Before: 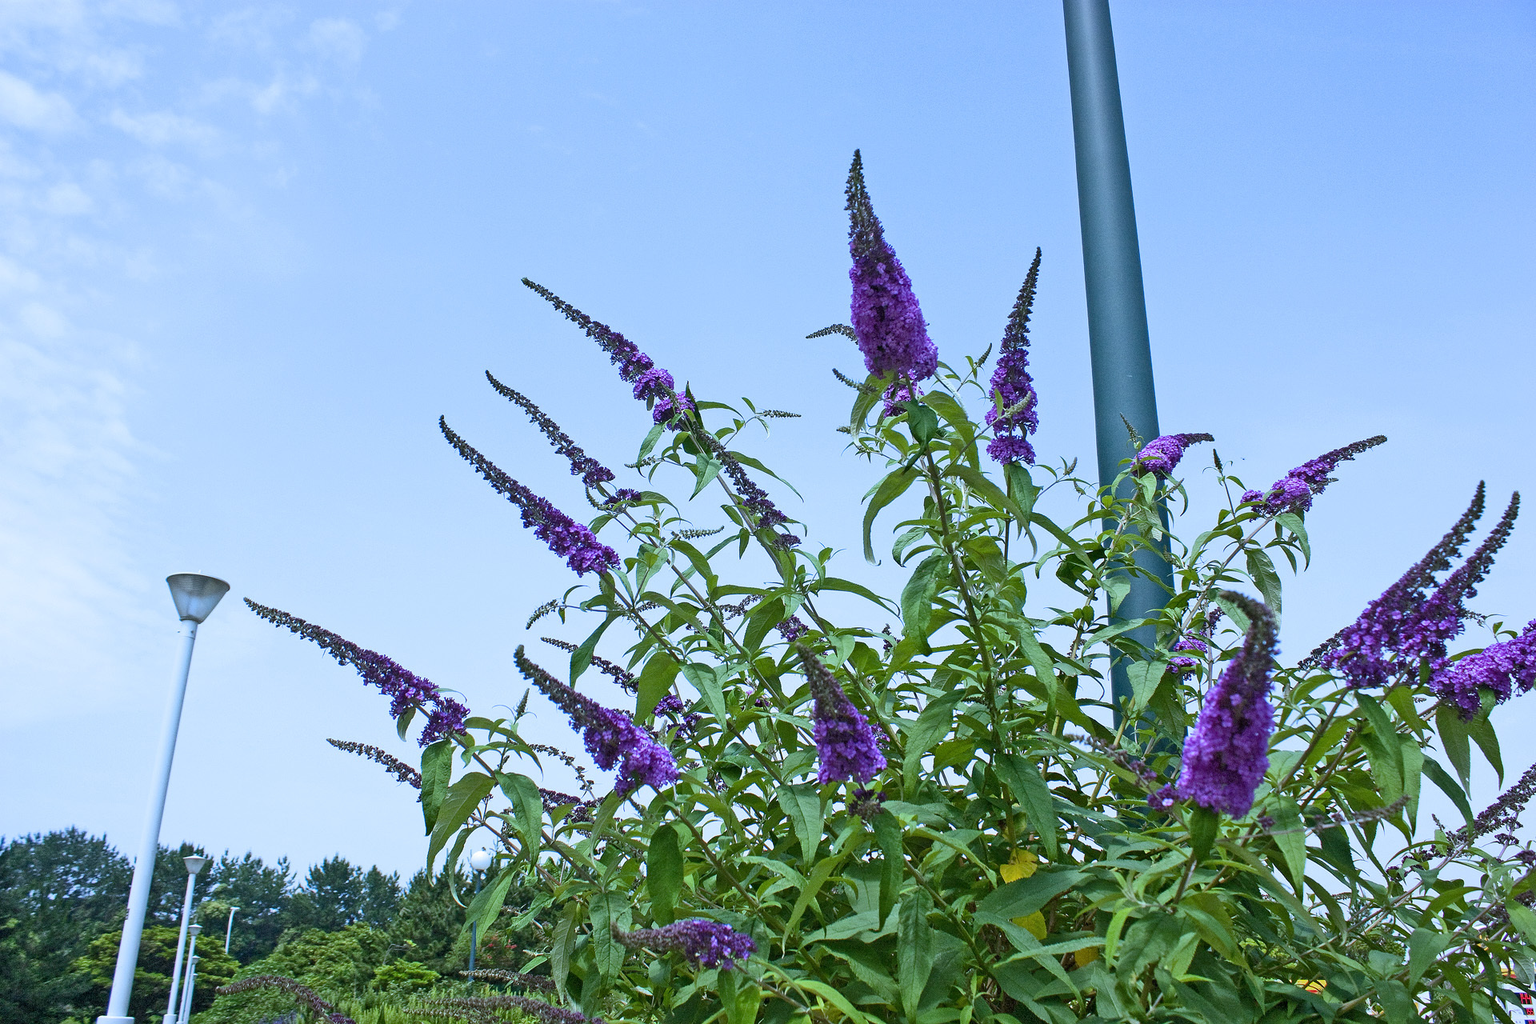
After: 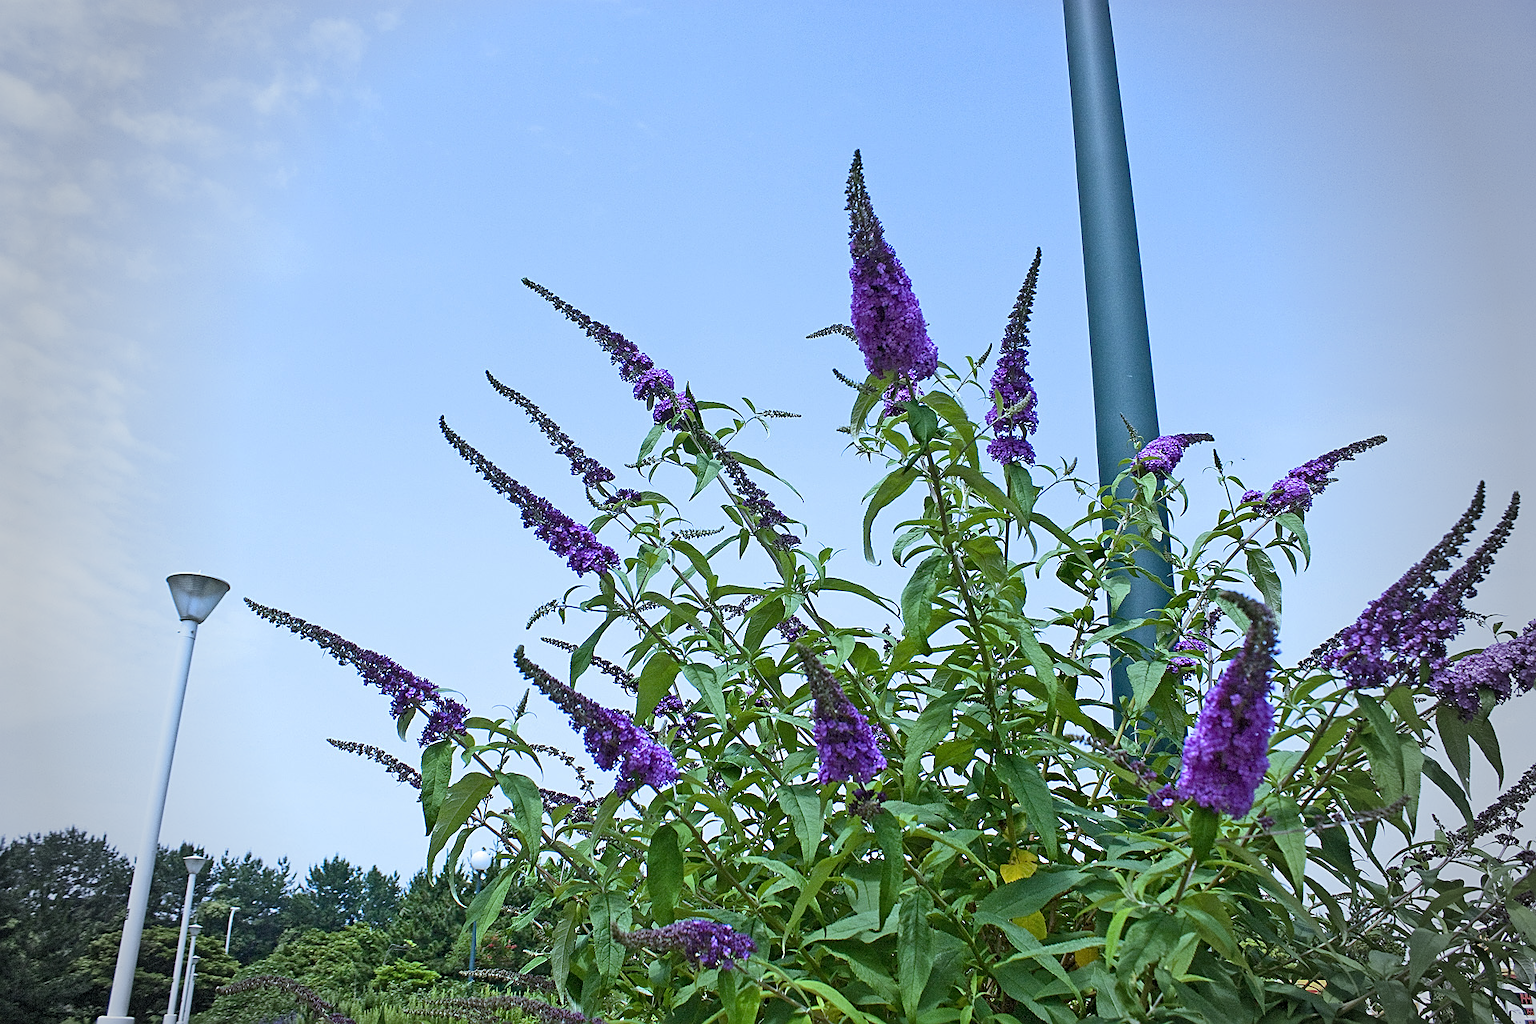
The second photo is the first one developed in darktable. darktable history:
sharpen: on, module defaults
vignetting: fall-off start 69.25%, fall-off radius 29%, brightness -0.324, width/height ratio 0.994, shape 0.839, unbound false
